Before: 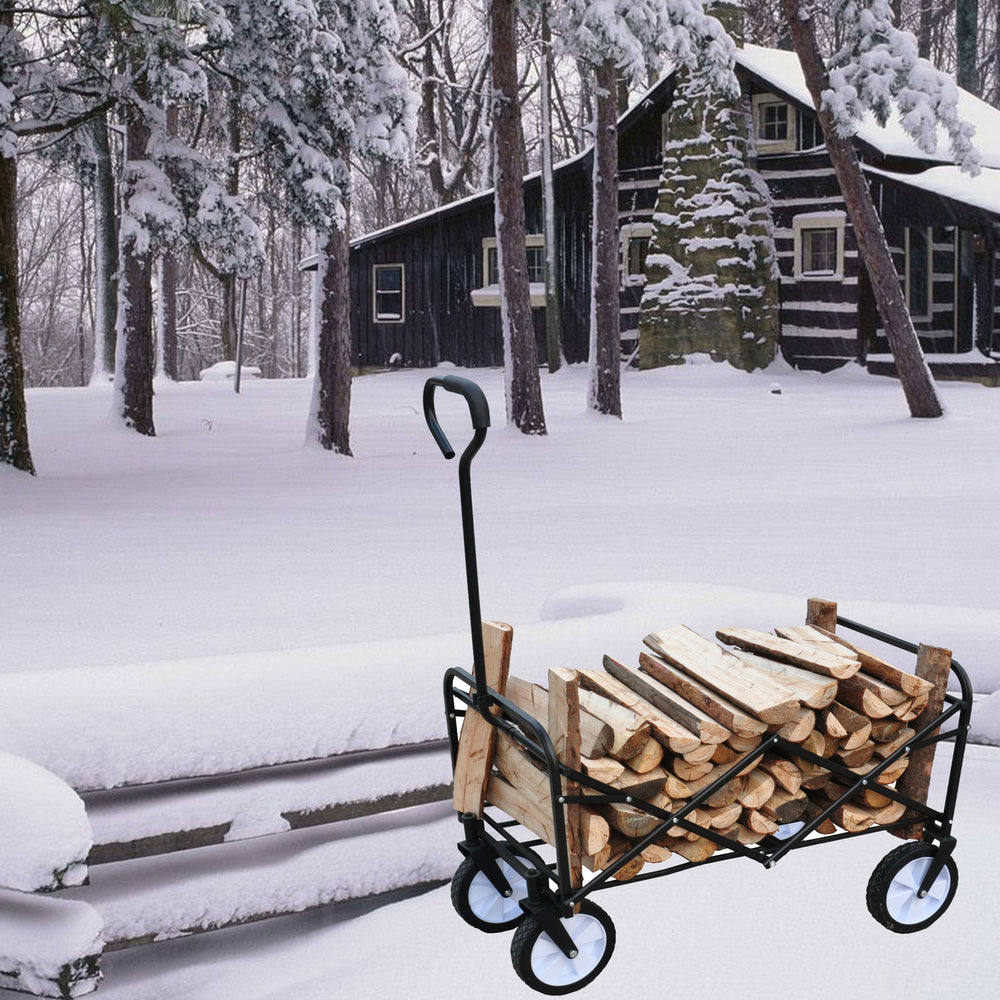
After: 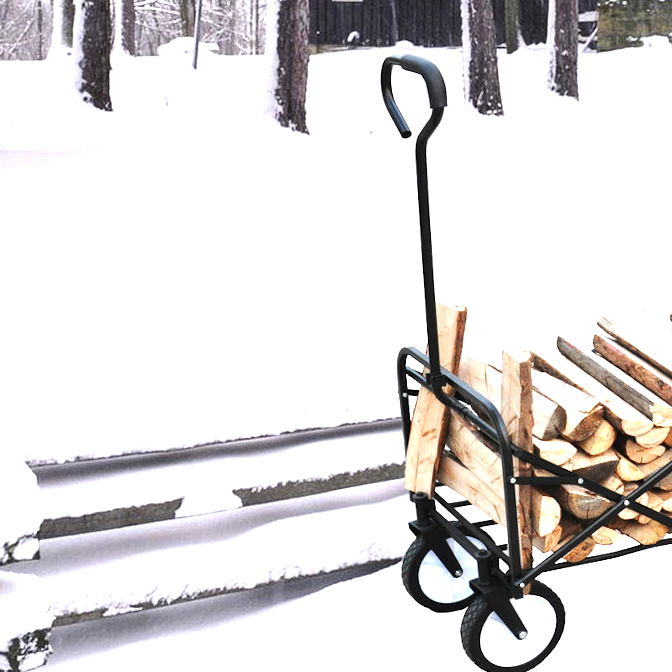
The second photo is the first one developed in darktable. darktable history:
tone equalizer: -8 EV -0.417 EV, -7 EV -0.389 EV, -6 EV -0.333 EV, -5 EV -0.222 EV, -3 EV 0.222 EV, -2 EV 0.333 EV, -1 EV 0.389 EV, +0 EV 0.417 EV, edges refinement/feathering 500, mask exposure compensation -1.57 EV, preserve details no
crop and rotate: angle -0.82°, left 3.85%, top 31.828%, right 27.992%
exposure: exposure 1 EV, compensate highlight preservation false
white balance: emerald 1
